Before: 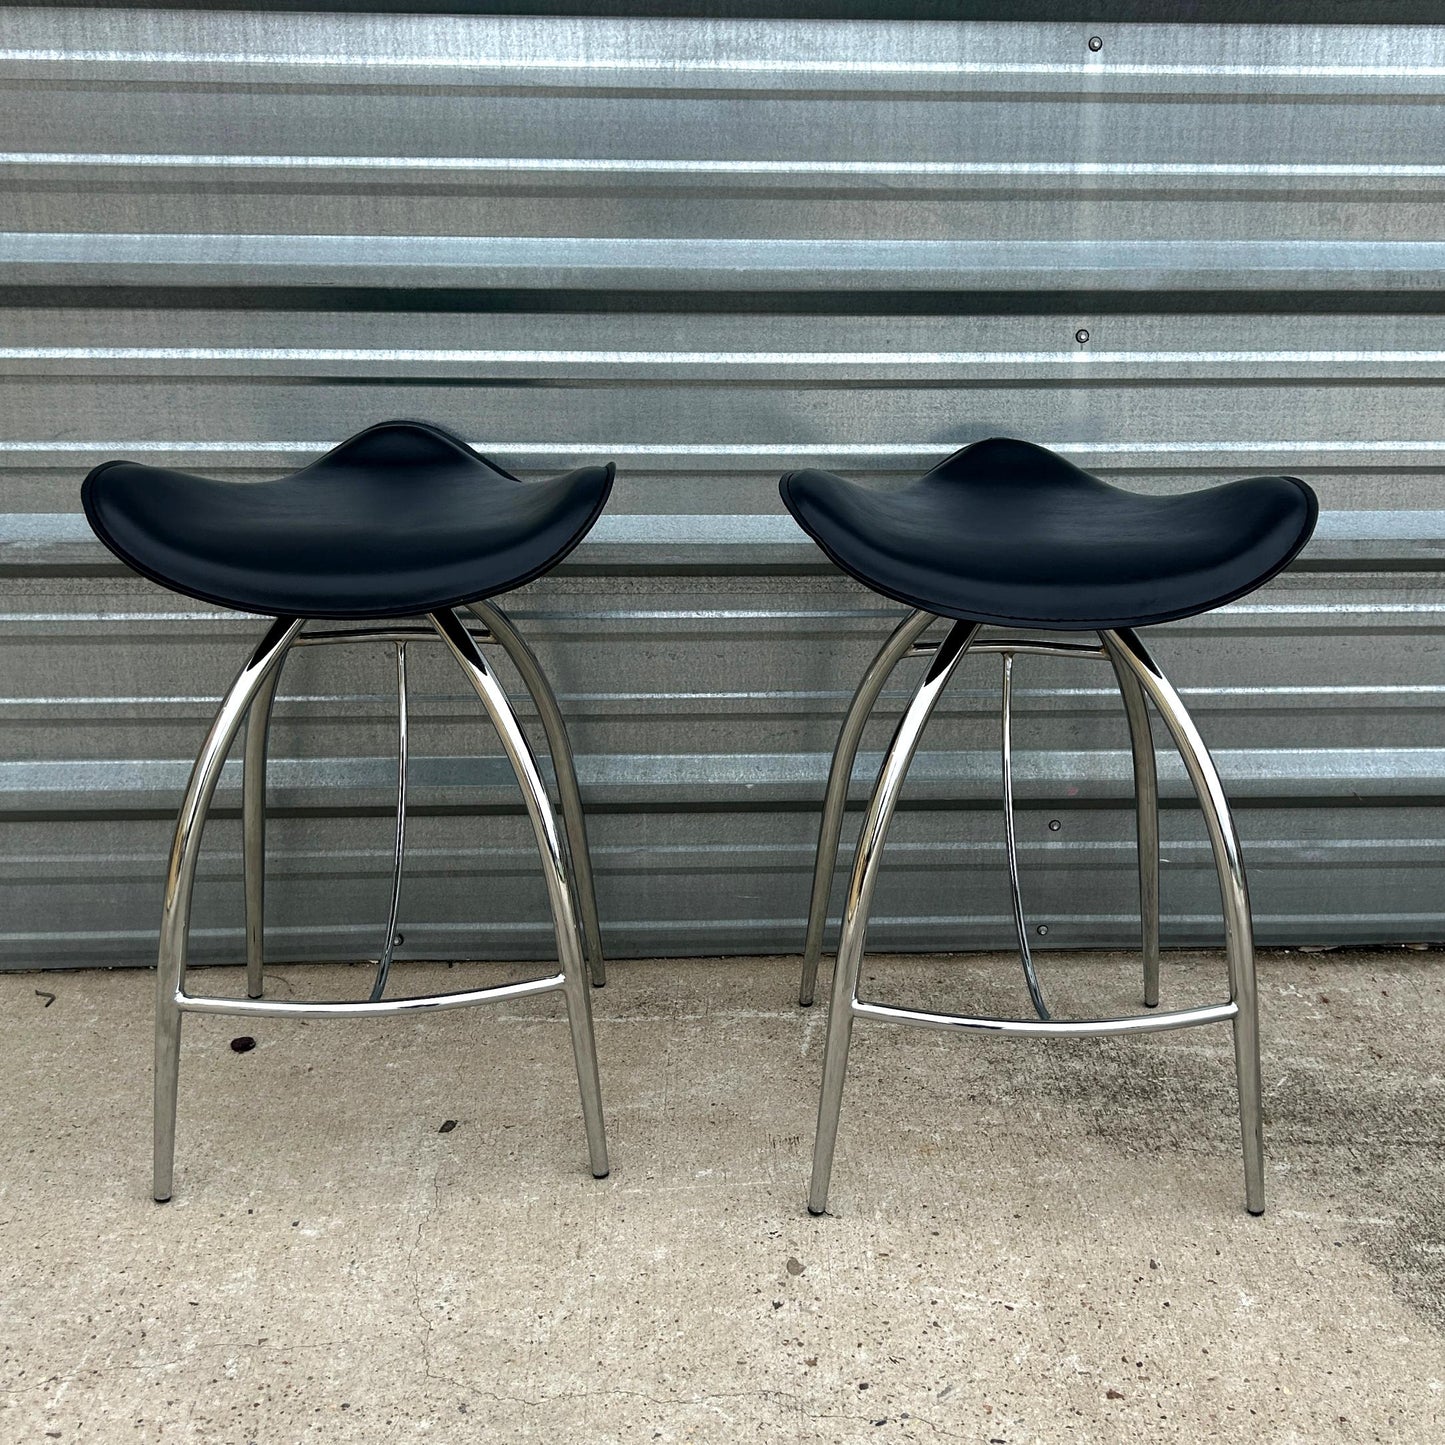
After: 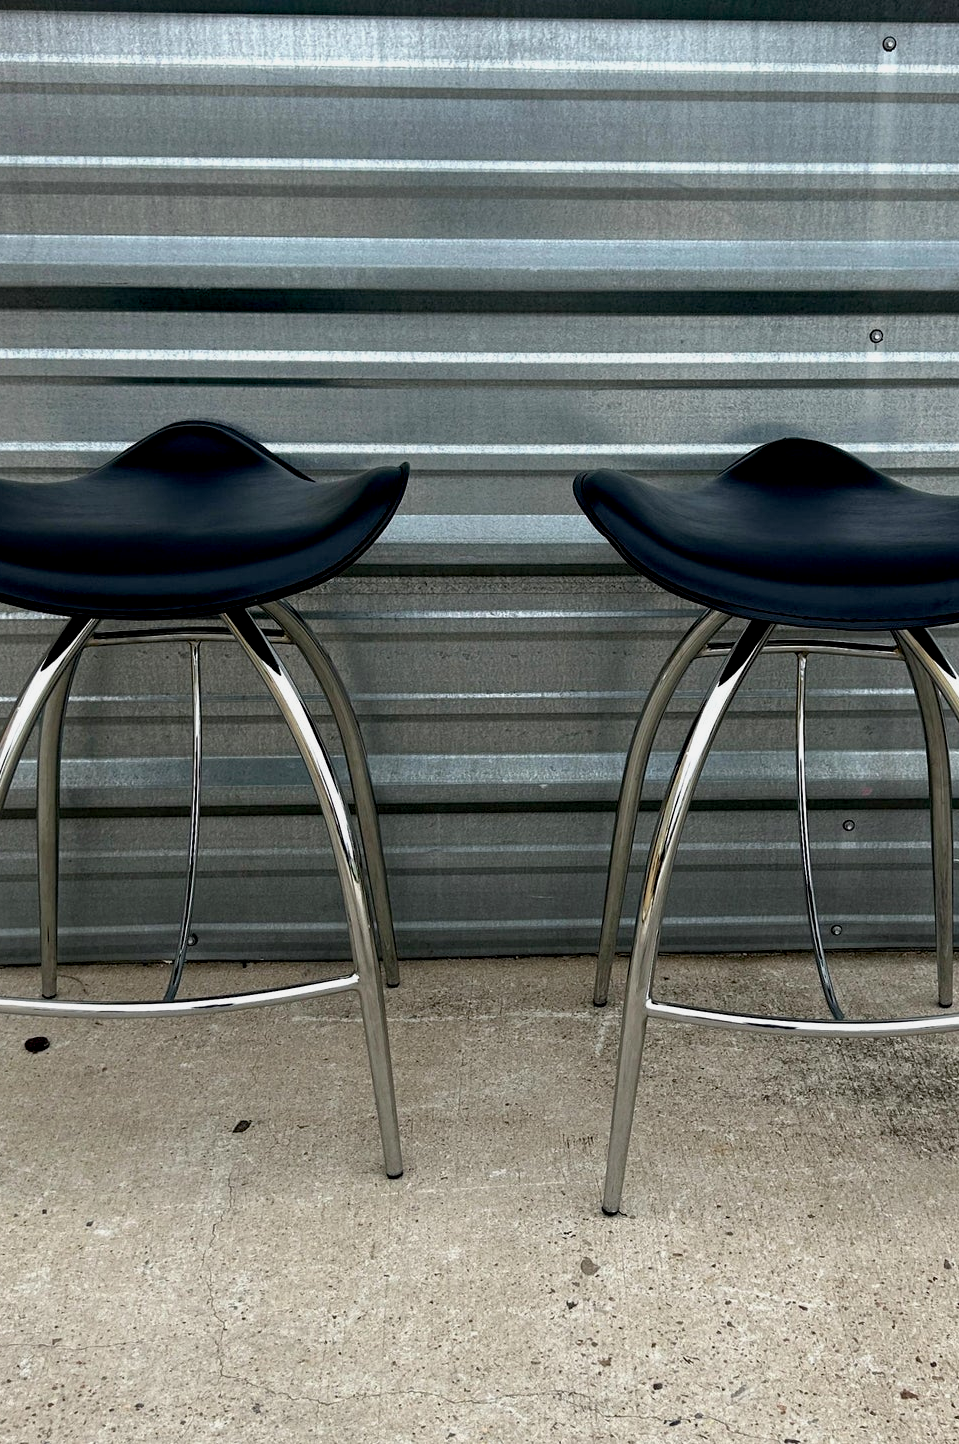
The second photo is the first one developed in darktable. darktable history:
crop and rotate: left 14.303%, right 19.288%
exposure: black level correction 0.009, exposure -0.164 EV, compensate exposure bias true, compensate highlight preservation false
